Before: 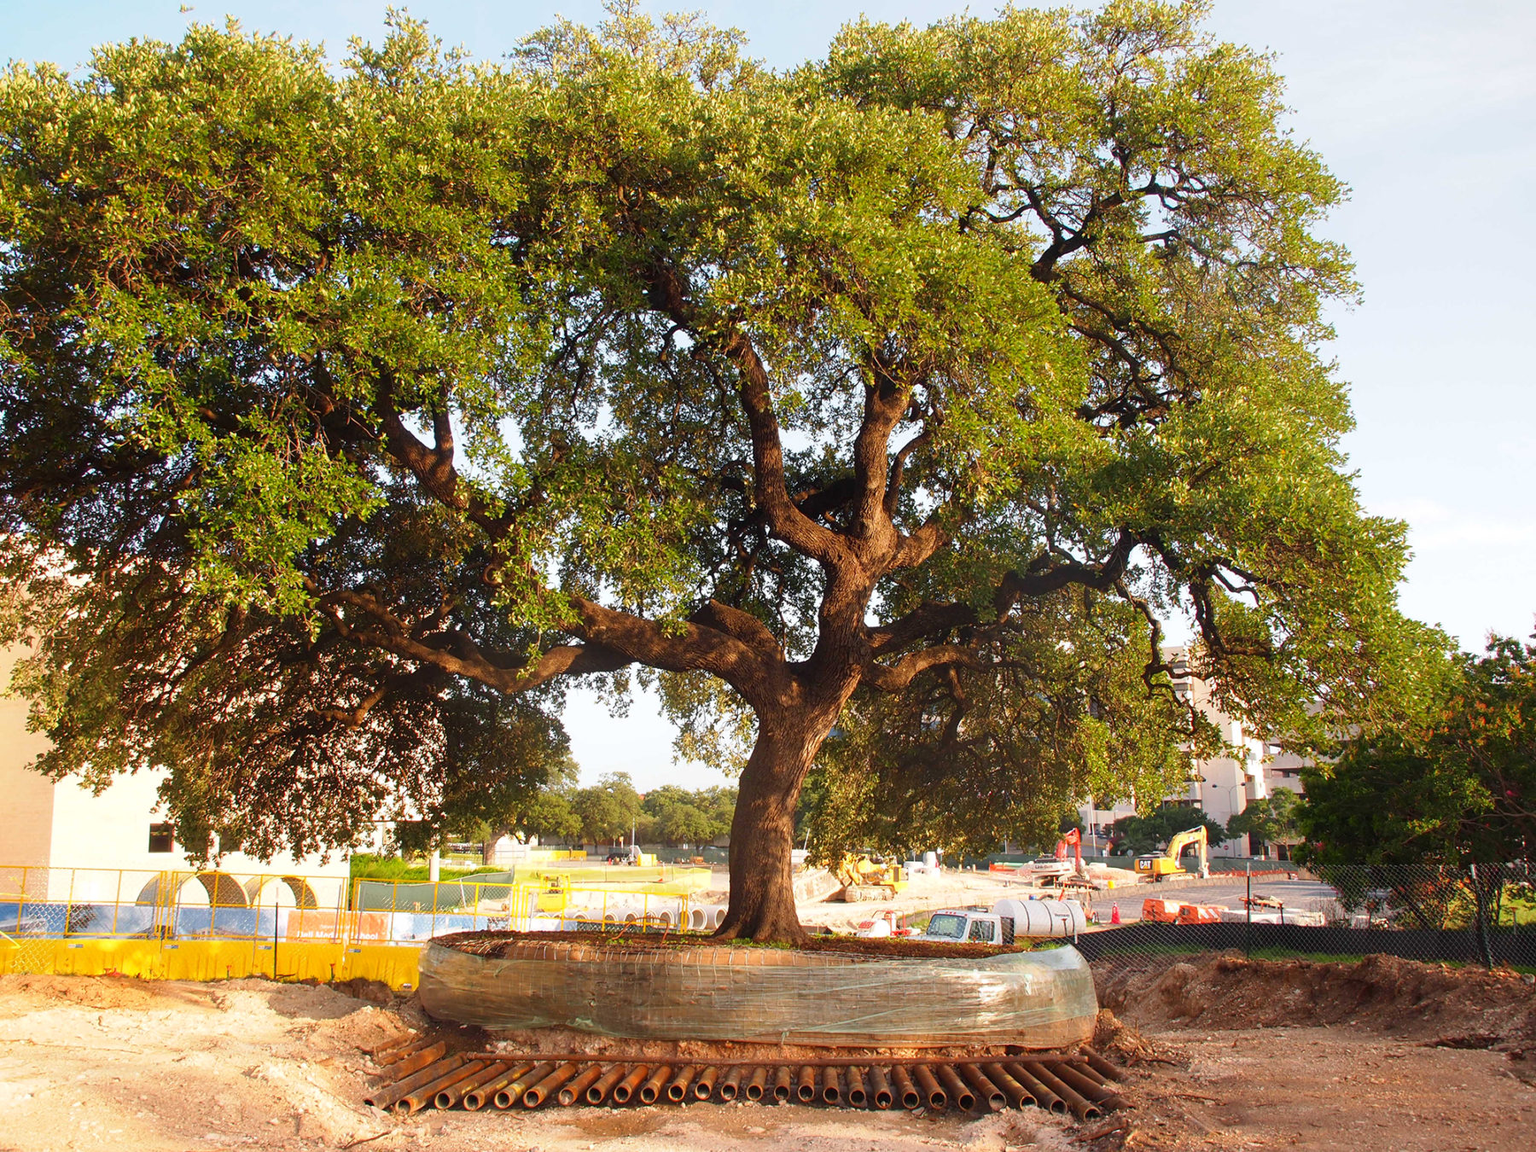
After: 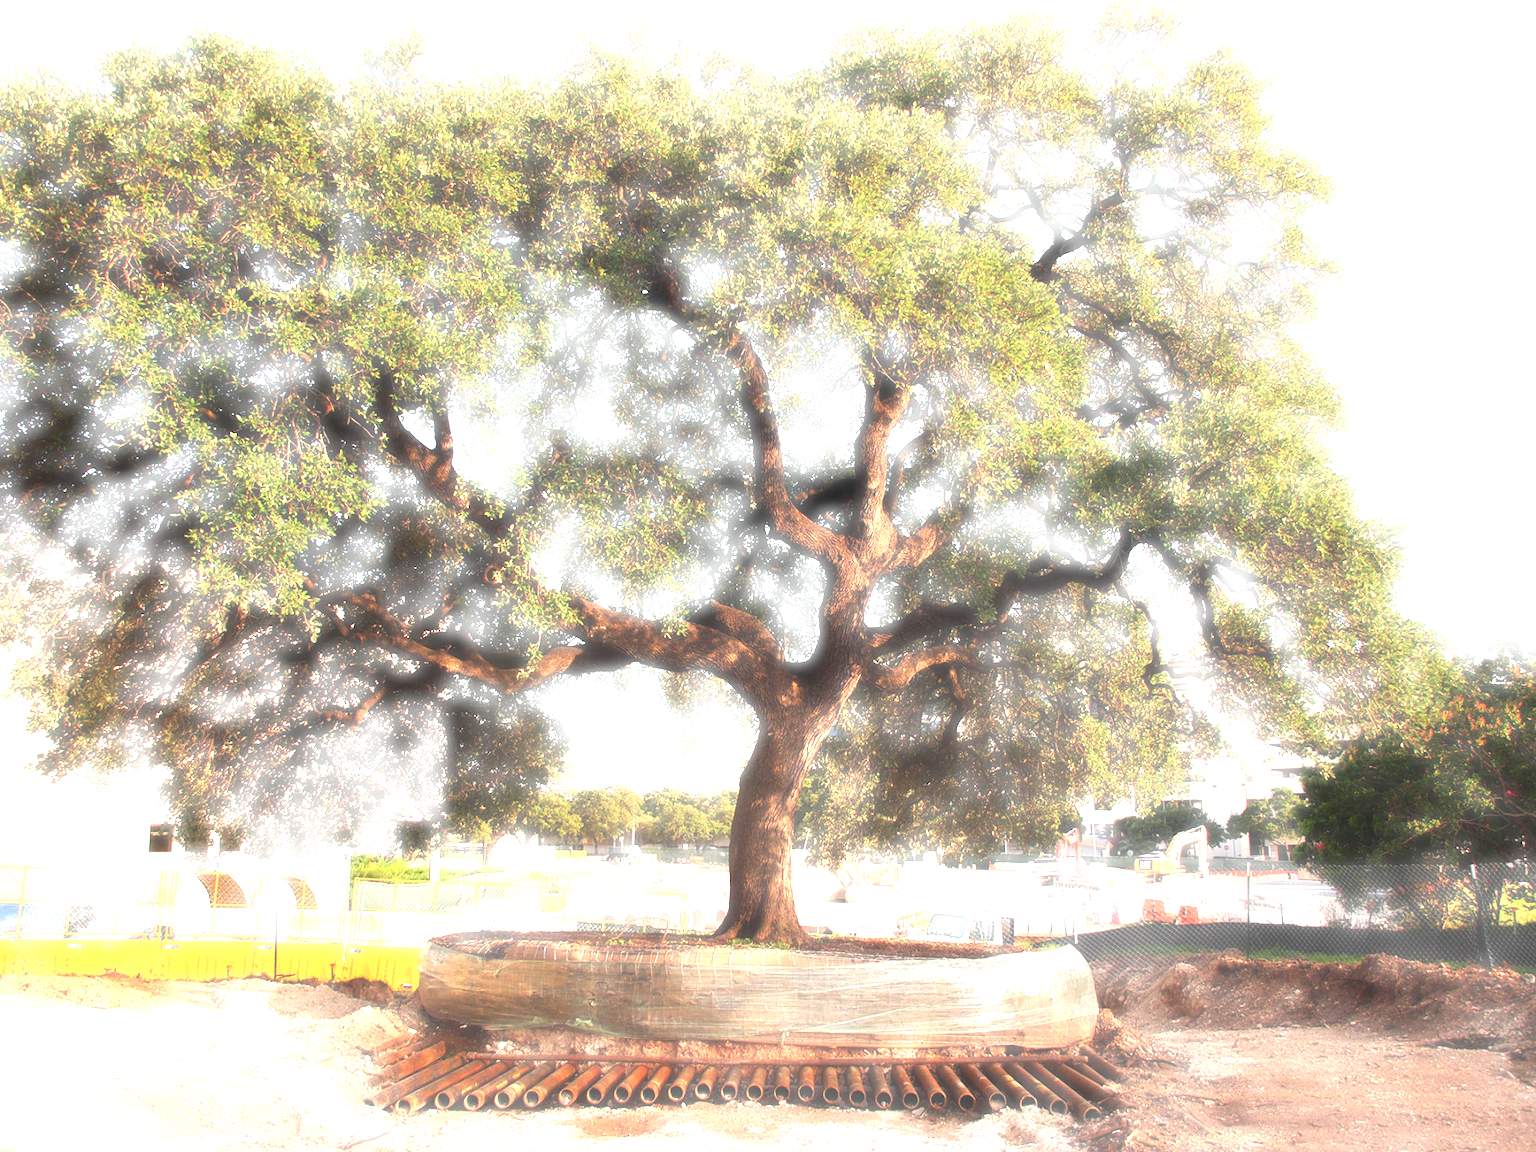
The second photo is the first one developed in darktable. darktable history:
exposure: exposure 1.137 EV, compensate highlight preservation false
haze removal: strength -0.9, distance 0.225, compatibility mode true, adaptive false
